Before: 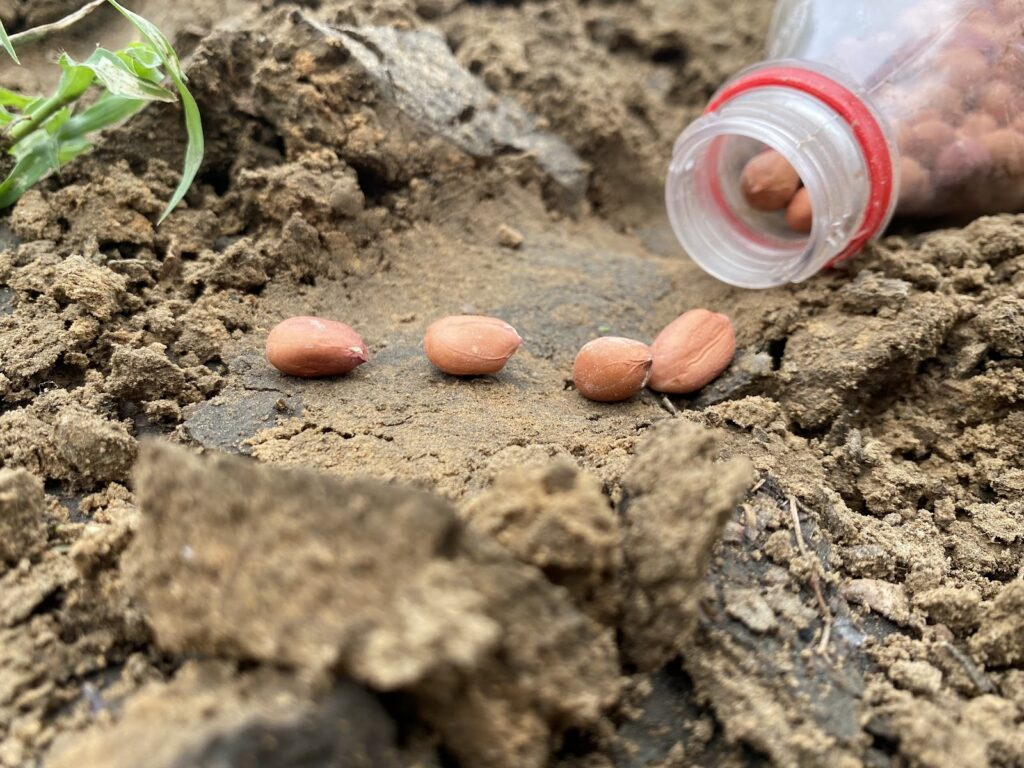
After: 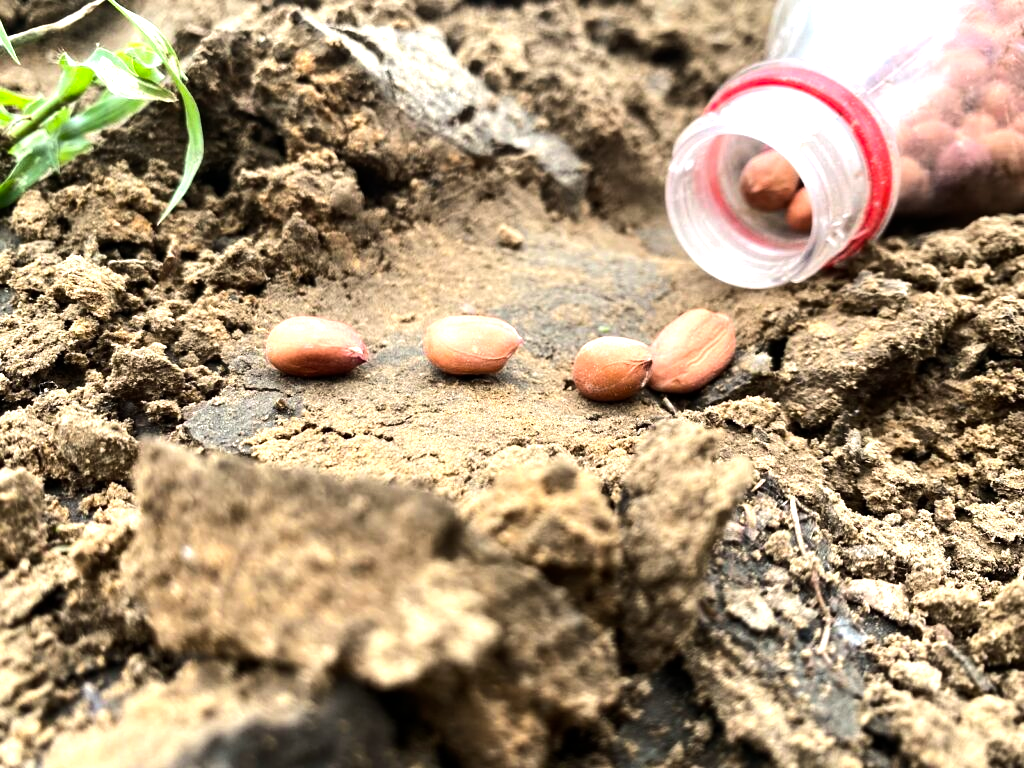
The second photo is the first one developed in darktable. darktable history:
base curve: curves: ch0 [(0, 0) (0.989, 0.992)], preserve colors none
tone equalizer: -8 EV -1.1 EV, -7 EV -1.05 EV, -6 EV -0.838 EV, -5 EV -0.607 EV, -3 EV 0.587 EV, -2 EV 0.879 EV, -1 EV 1 EV, +0 EV 1.06 EV, edges refinement/feathering 500, mask exposure compensation -1.57 EV, preserve details no
